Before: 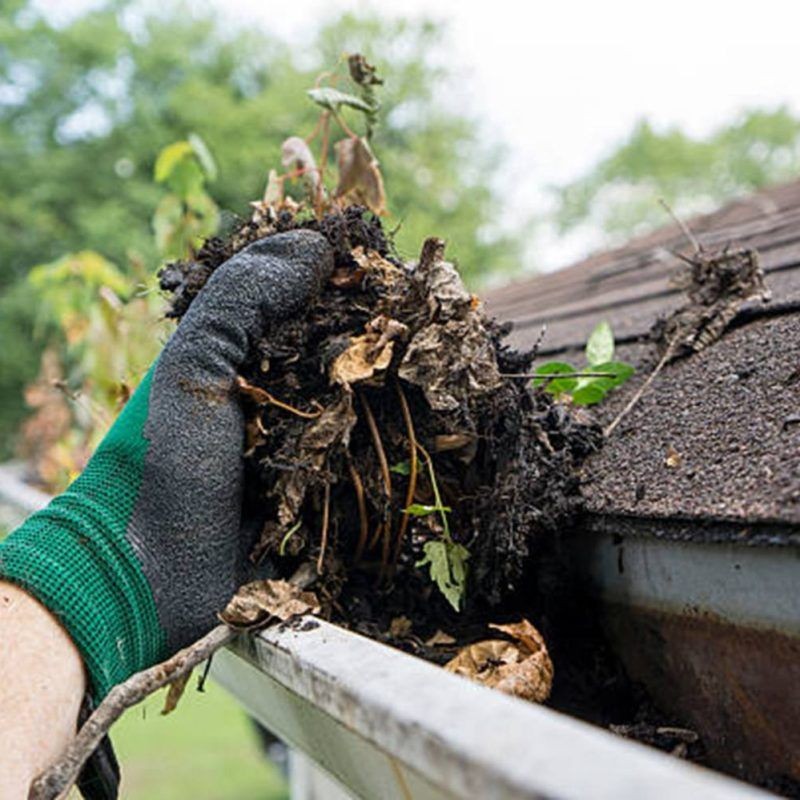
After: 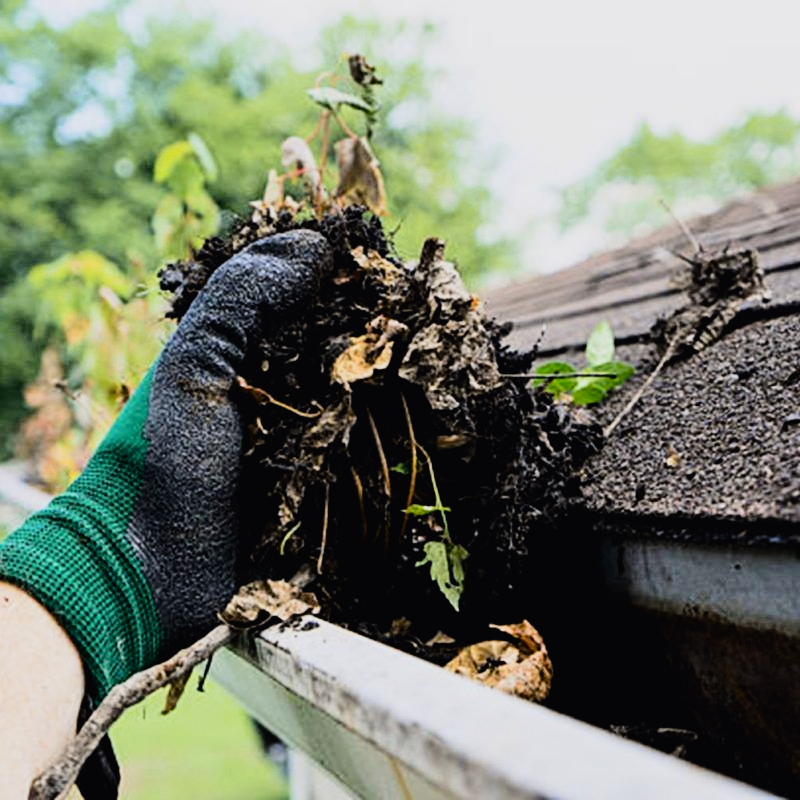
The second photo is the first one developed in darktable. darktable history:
filmic rgb: black relative exposure -5 EV, hardness 2.88, contrast 1.4, highlights saturation mix -30%
tone curve: curves: ch0 [(0, 0.011) (0.139, 0.106) (0.295, 0.271) (0.499, 0.523) (0.739, 0.782) (0.857, 0.879) (1, 0.967)]; ch1 [(0, 0) (0.272, 0.249) (0.388, 0.385) (0.469, 0.456) (0.495, 0.497) (0.524, 0.518) (0.602, 0.623) (0.725, 0.779) (1, 1)]; ch2 [(0, 0) (0.125, 0.089) (0.353, 0.329) (0.443, 0.408) (0.502, 0.499) (0.548, 0.549) (0.608, 0.635) (1, 1)], color space Lab, independent channels, preserve colors none
